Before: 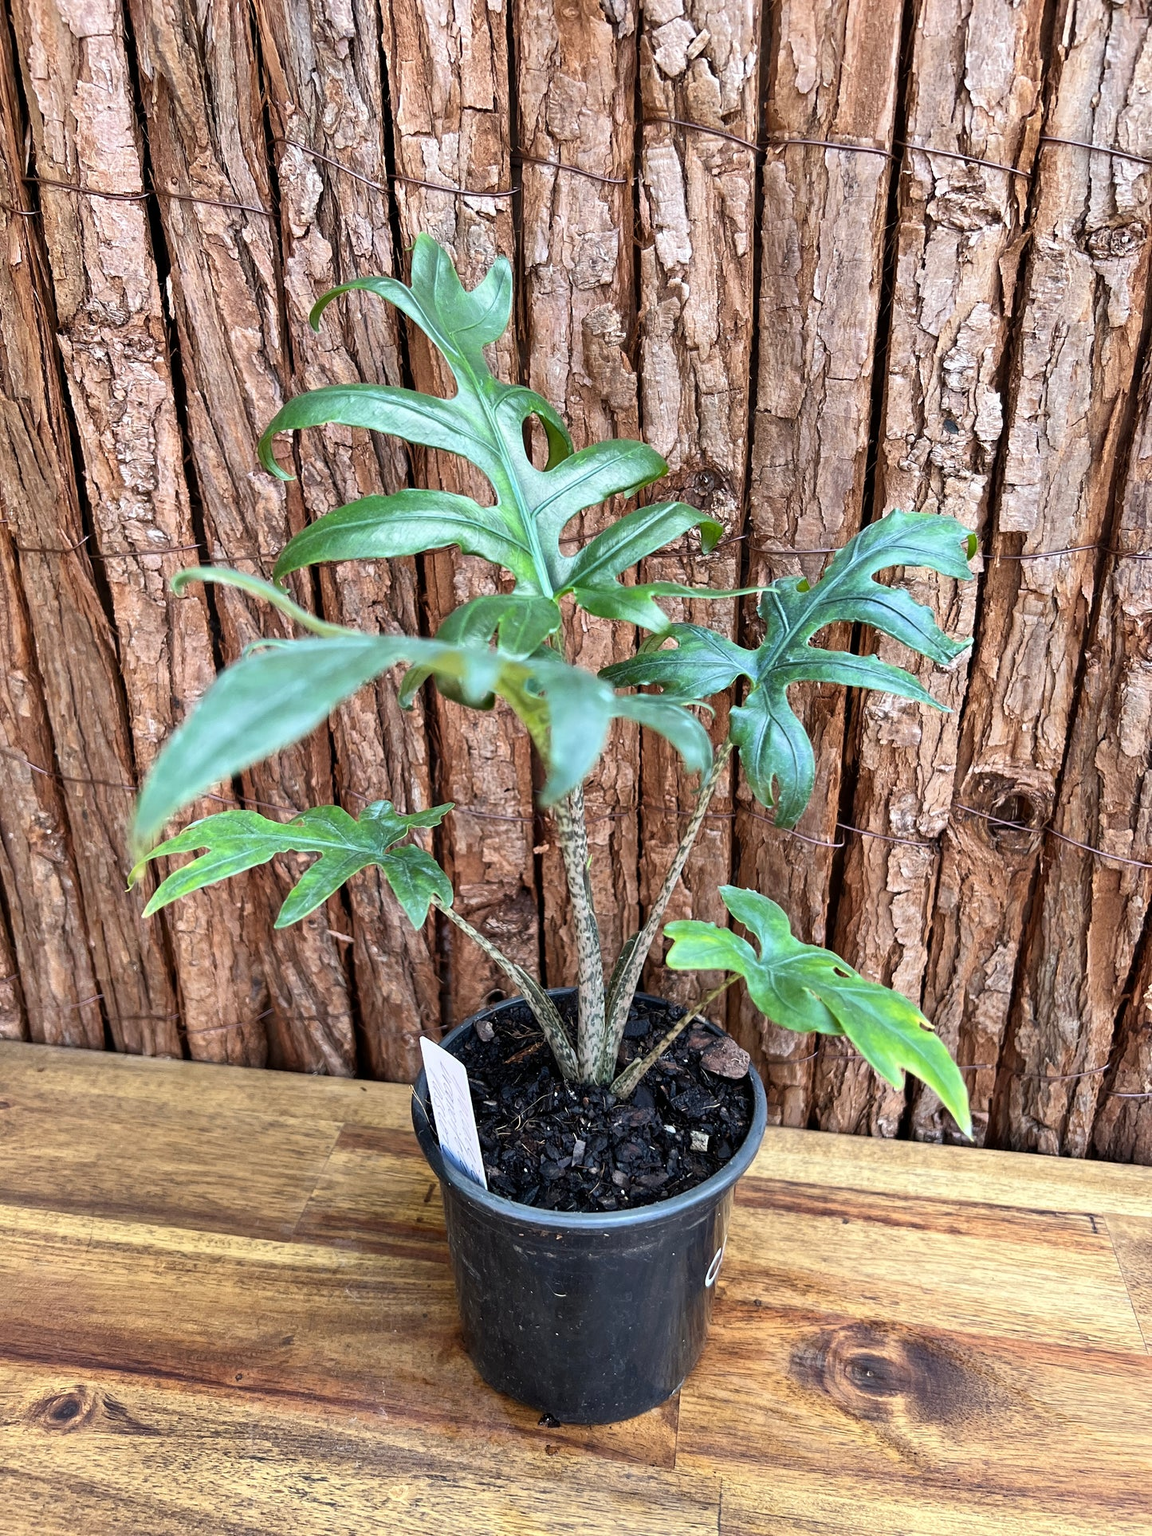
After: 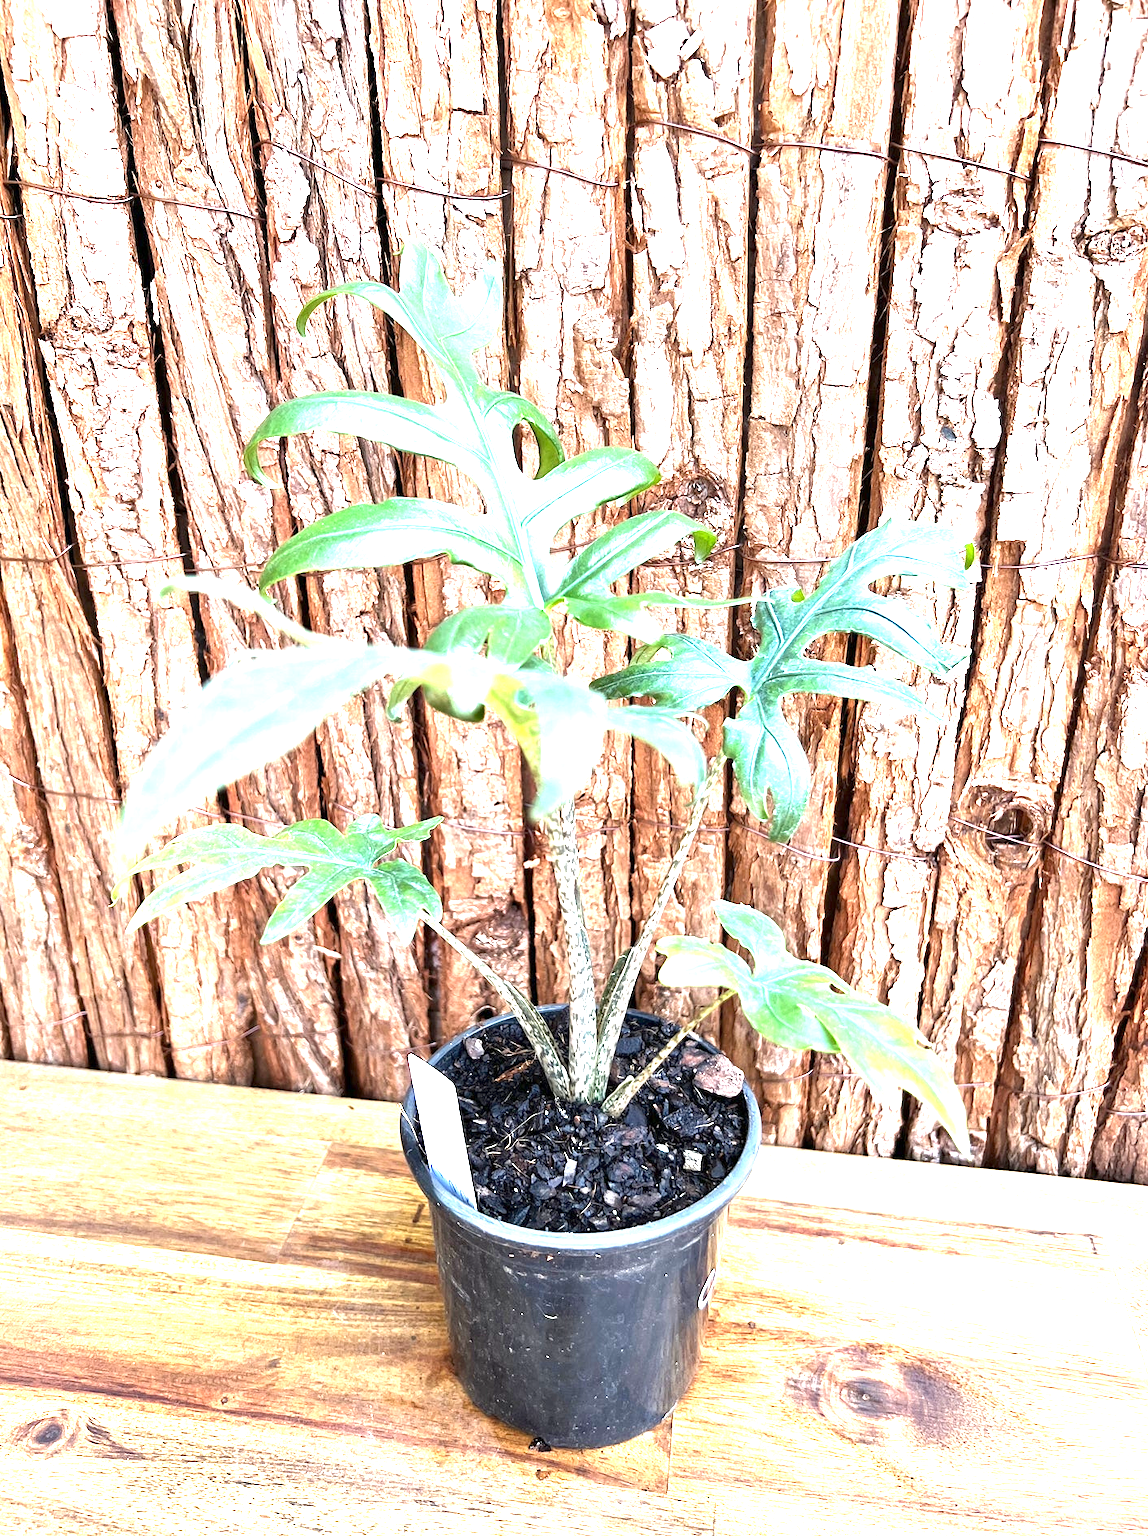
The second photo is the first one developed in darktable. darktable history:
crop: left 1.632%, right 0.268%, bottom 1.626%
tone equalizer: smoothing diameter 24.92%, edges refinement/feathering 11.05, preserve details guided filter
exposure: exposure 2.026 EV, compensate highlight preservation false
